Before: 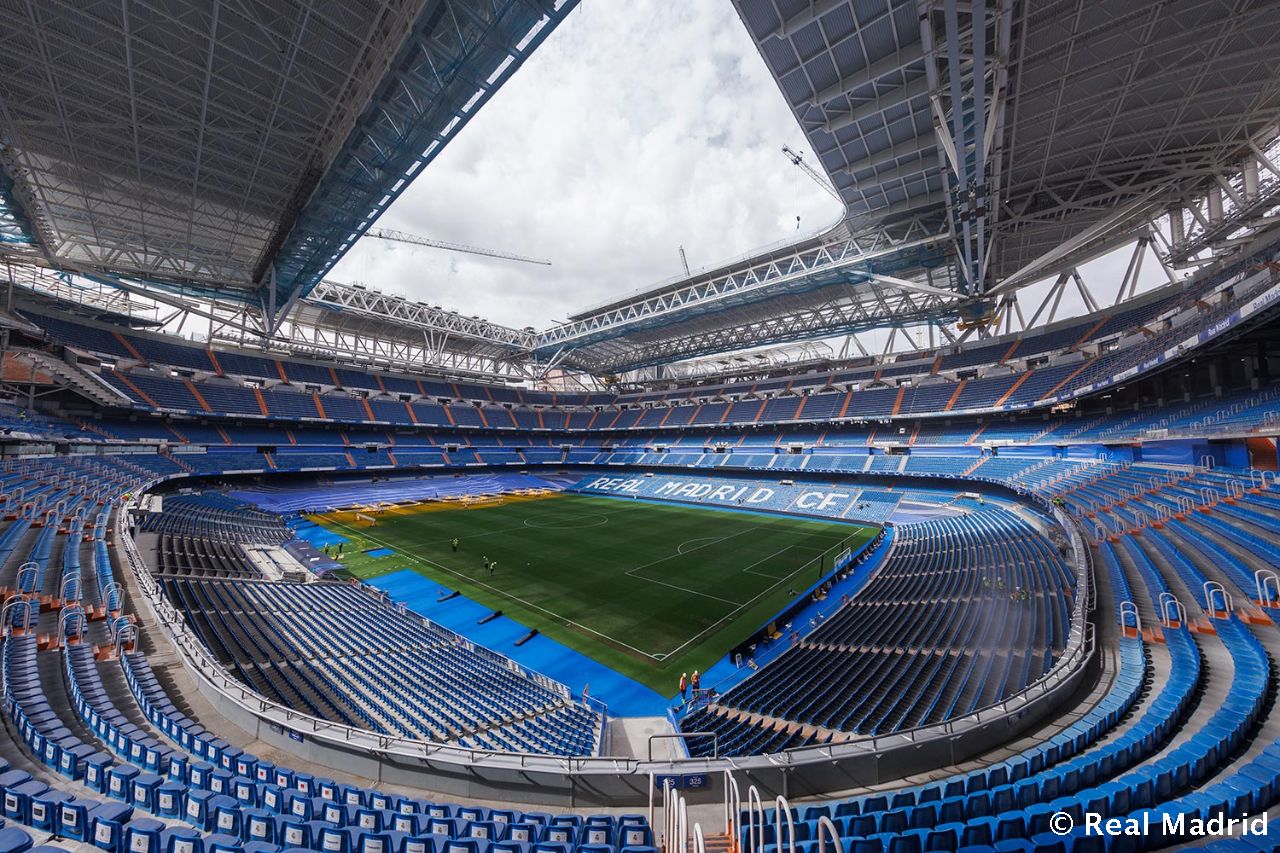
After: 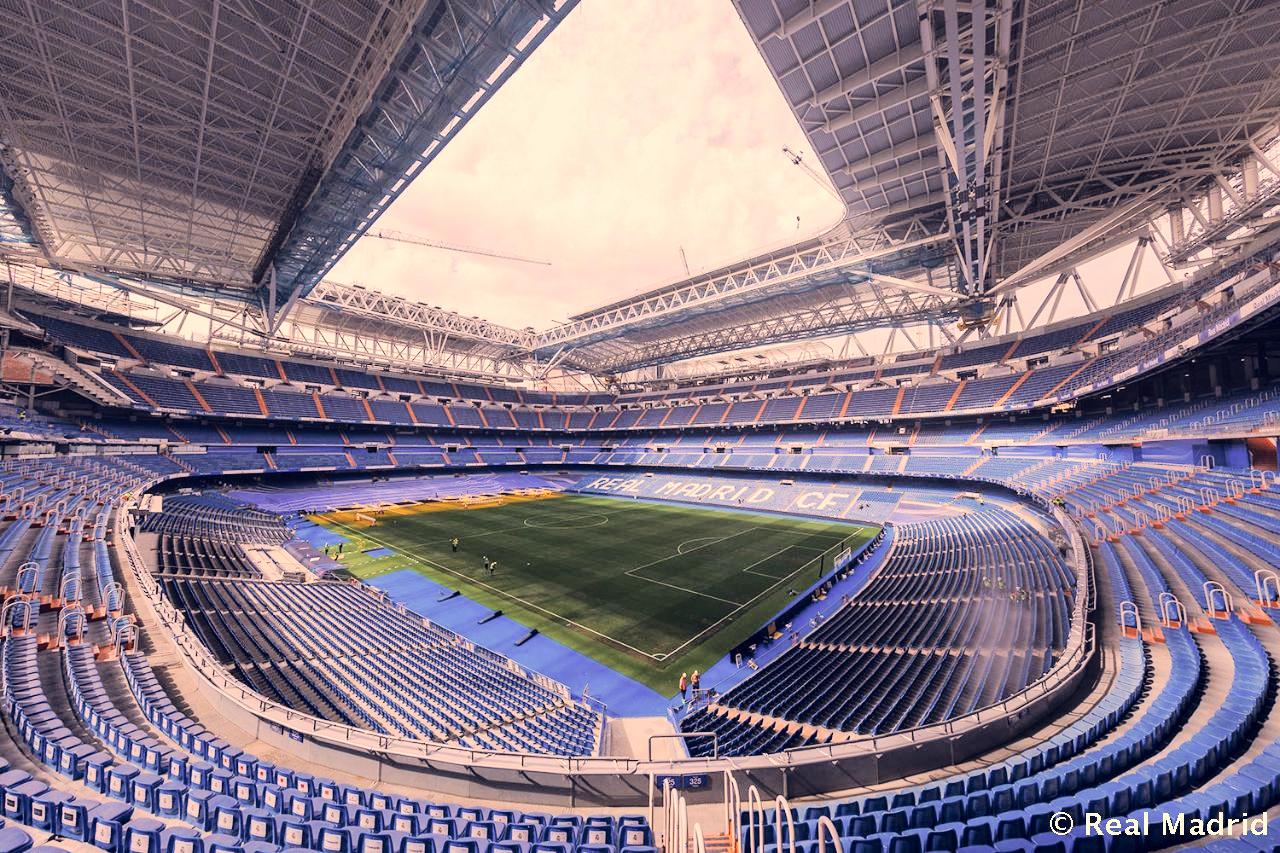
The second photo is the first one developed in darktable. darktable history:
color correction: highlights a* 19.77, highlights b* 26.86, shadows a* 3.48, shadows b* -18.03, saturation 0.759
tone equalizer: -7 EV 0.164 EV, -6 EV 0.626 EV, -5 EV 1.17 EV, -4 EV 1.31 EV, -3 EV 1.15 EV, -2 EV 0.6 EV, -1 EV 0.163 EV, edges refinement/feathering 500, mask exposure compensation -1.57 EV, preserve details no
